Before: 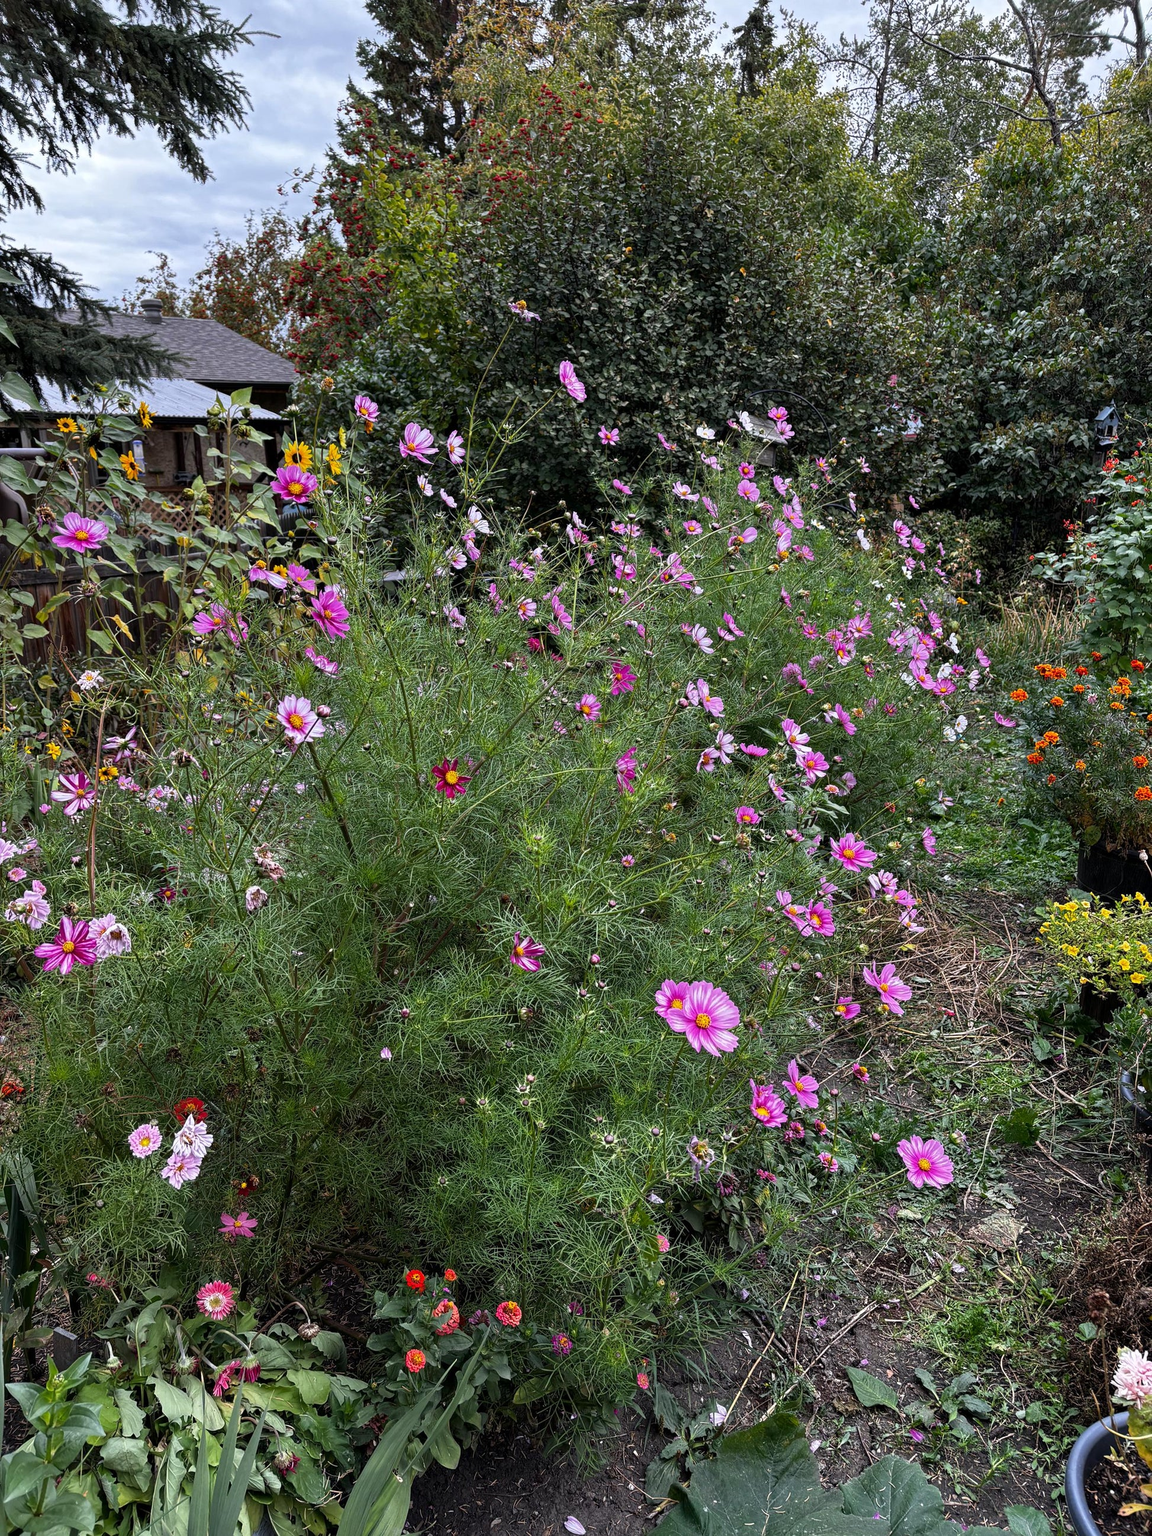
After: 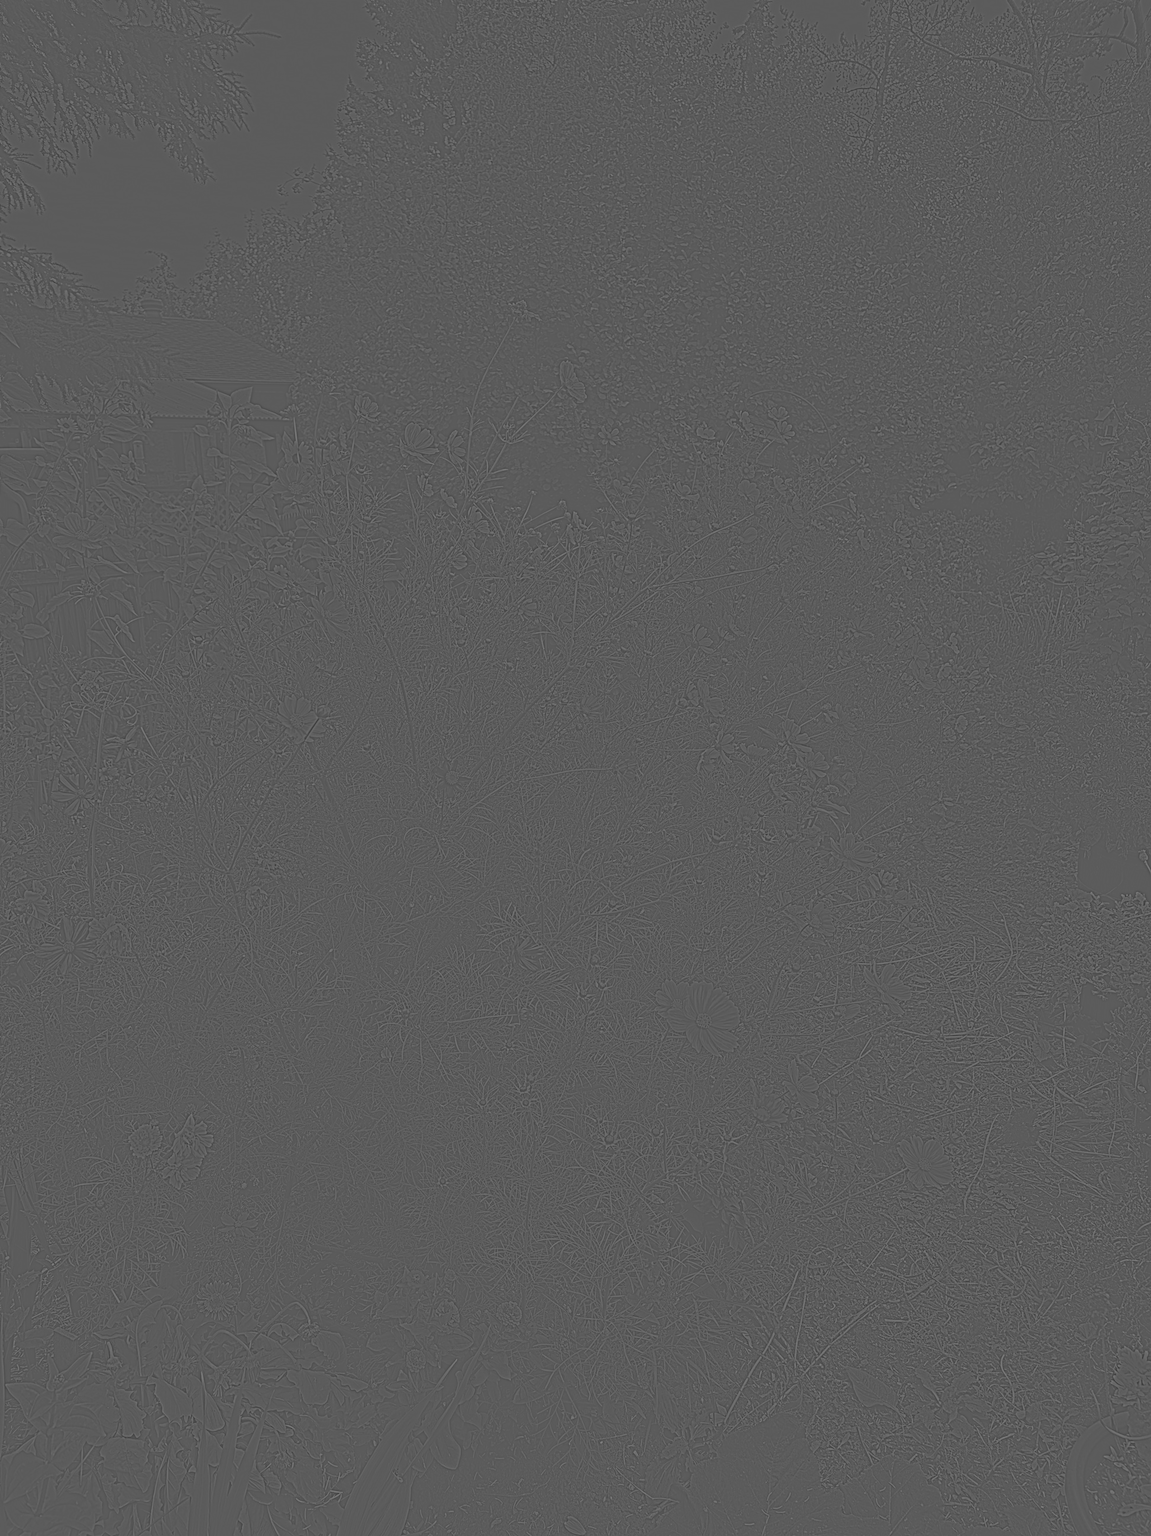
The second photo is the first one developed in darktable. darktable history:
highpass: sharpness 5.84%, contrast boost 8.44%
monochrome: a 79.32, b 81.83, size 1.1
